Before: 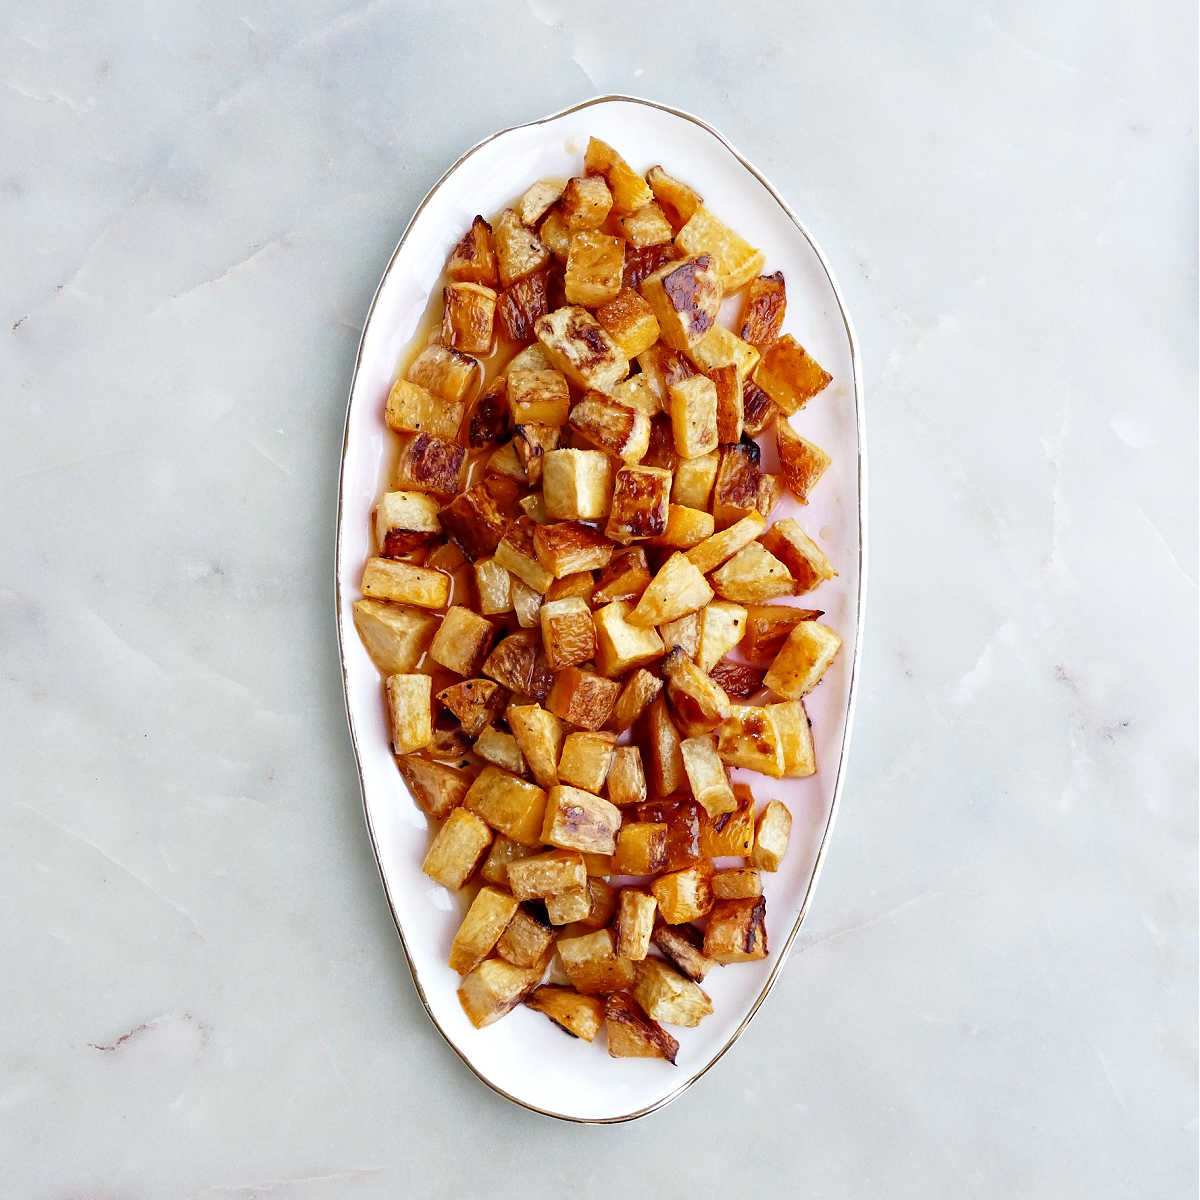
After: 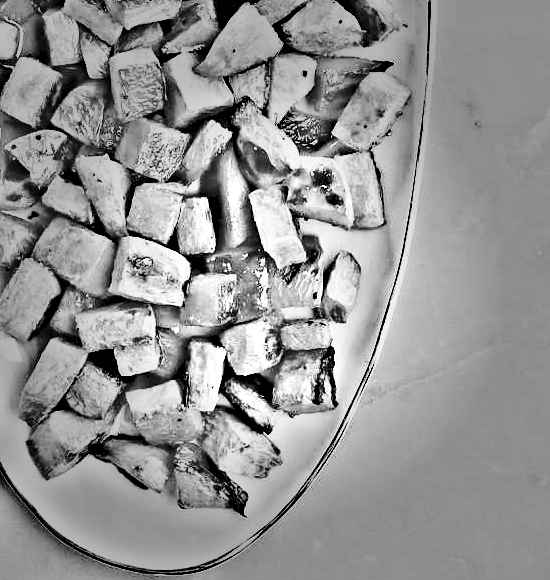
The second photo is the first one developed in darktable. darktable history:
crop: left 35.976%, top 45.819%, right 18.162%, bottom 5.807%
contrast brightness saturation: contrast 0.39, brightness 0.53
highpass: on, module defaults
vignetting: fall-off start 40%, fall-off radius 40%
tone curve: curves: ch0 [(0, 0) (0.003, 0.057) (0.011, 0.061) (0.025, 0.065) (0.044, 0.075) (0.069, 0.082) (0.1, 0.09) (0.136, 0.102) (0.177, 0.145) (0.224, 0.195) (0.277, 0.27) (0.335, 0.374) (0.399, 0.486) (0.468, 0.578) (0.543, 0.652) (0.623, 0.717) (0.709, 0.778) (0.801, 0.837) (0.898, 0.909) (1, 1)], preserve colors none
